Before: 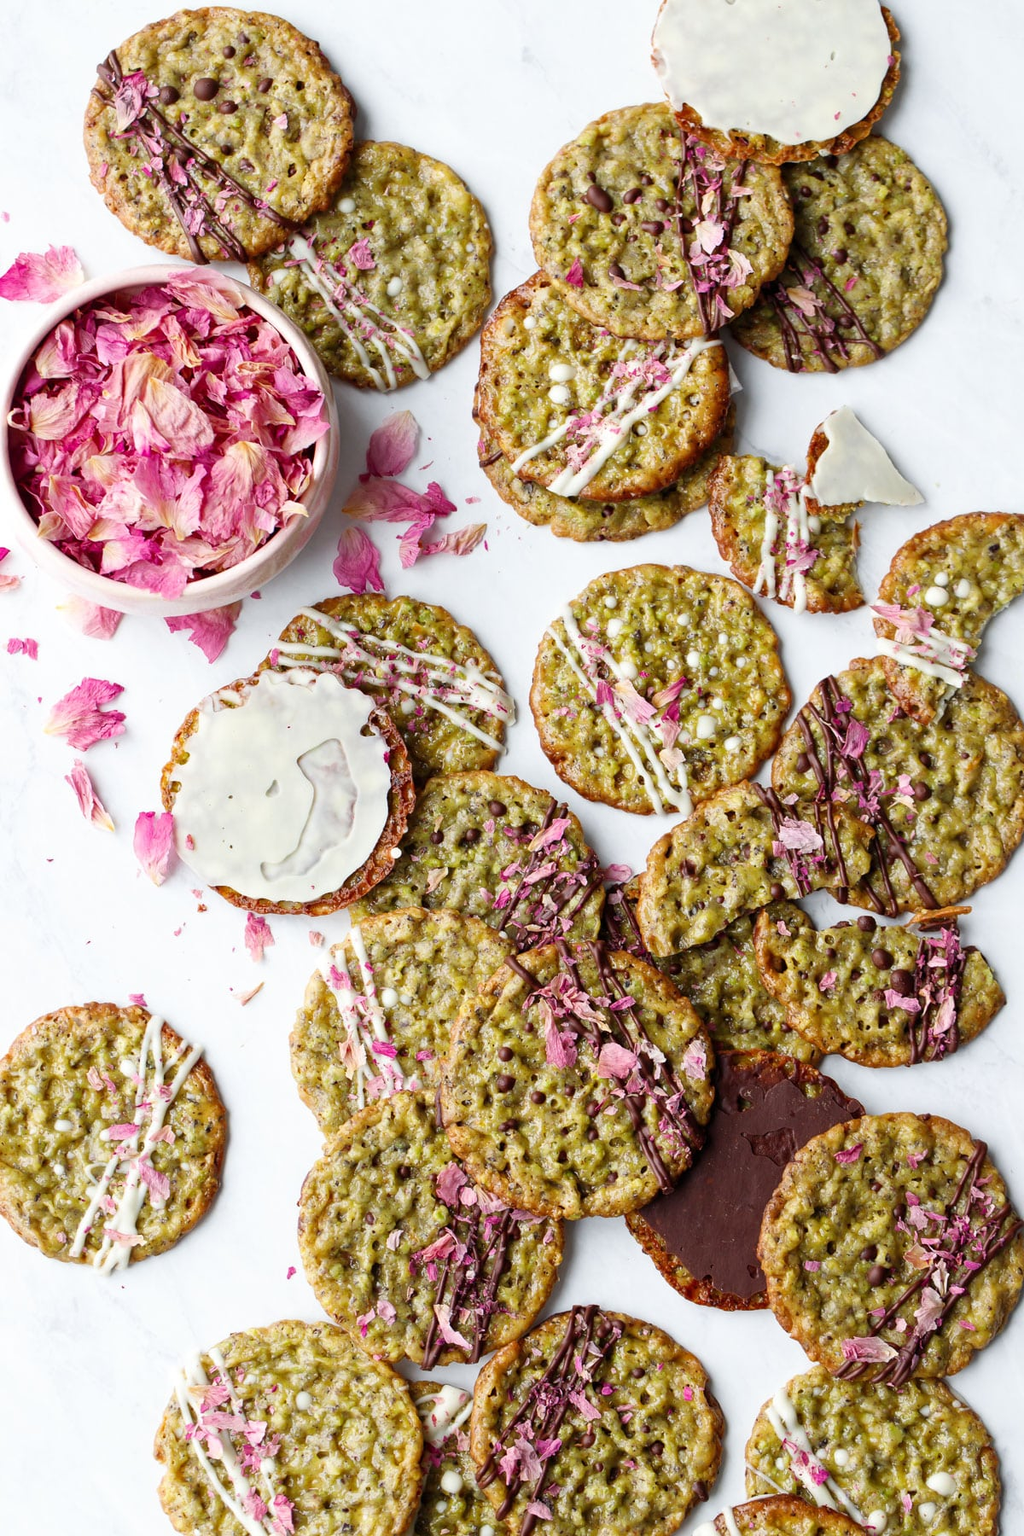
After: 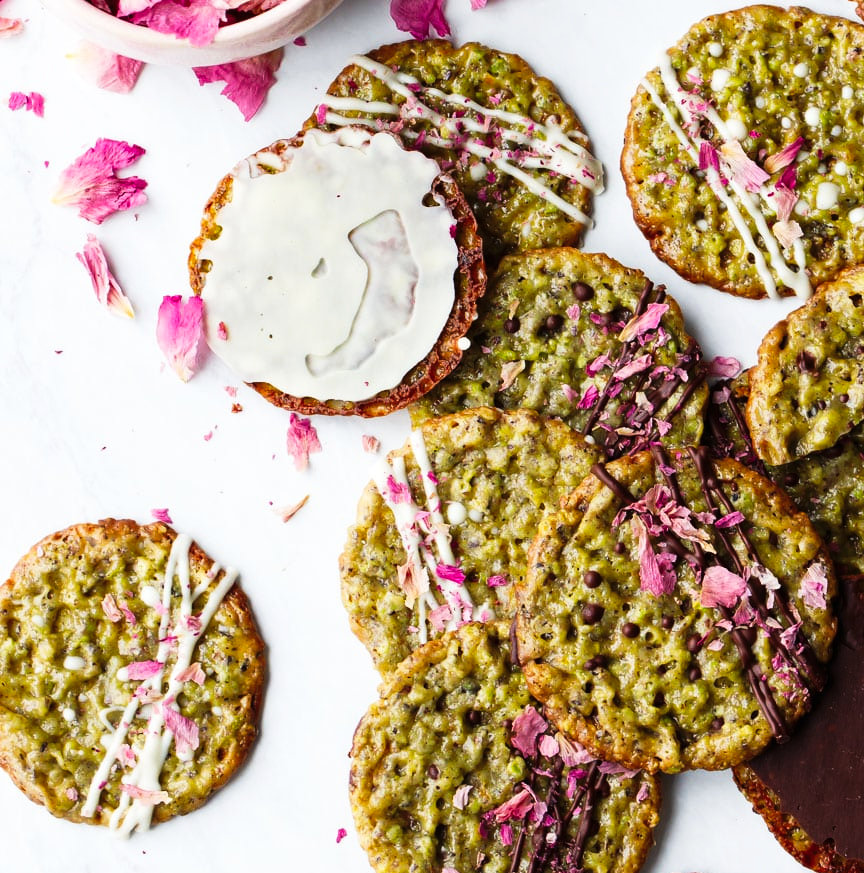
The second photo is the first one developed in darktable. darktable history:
crop: top 36.498%, right 27.964%, bottom 14.995%
tone curve: curves: ch0 [(0, 0) (0.003, 0.004) (0.011, 0.009) (0.025, 0.017) (0.044, 0.029) (0.069, 0.04) (0.1, 0.051) (0.136, 0.07) (0.177, 0.095) (0.224, 0.131) (0.277, 0.179) (0.335, 0.237) (0.399, 0.302) (0.468, 0.386) (0.543, 0.471) (0.623, 0.576) (0.709, 0.699) (0.801, 0.817) (0.898, 0.917) (1, 1)], preserve colors none
